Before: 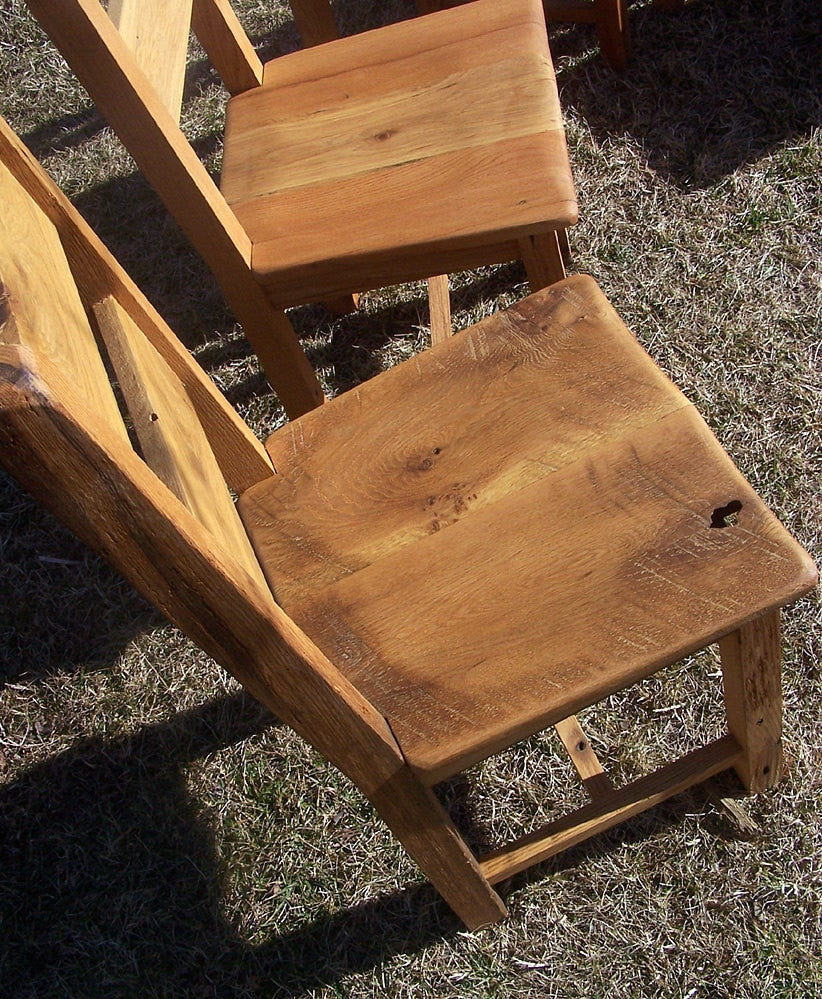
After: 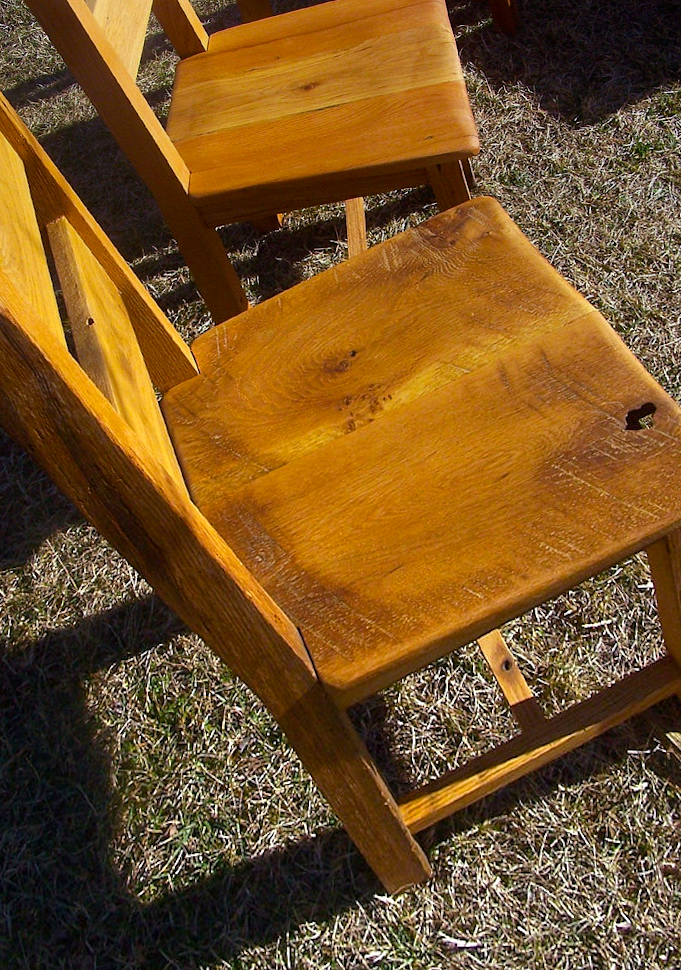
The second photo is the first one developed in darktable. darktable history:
rotate and perspective: rotation 0.72°, lens shift (vertical) -0.352, lens shift (horizontal) -0.051, crop left 0.152, crop right 0.859, crop top 0.019, crop bottom 0.964
graduated density: on, module defaults
color balance rgb: perceptual saturation grading › global saturation 36%, perceptual brilliance grading › global brilliance 10%, global vibrance 20%
